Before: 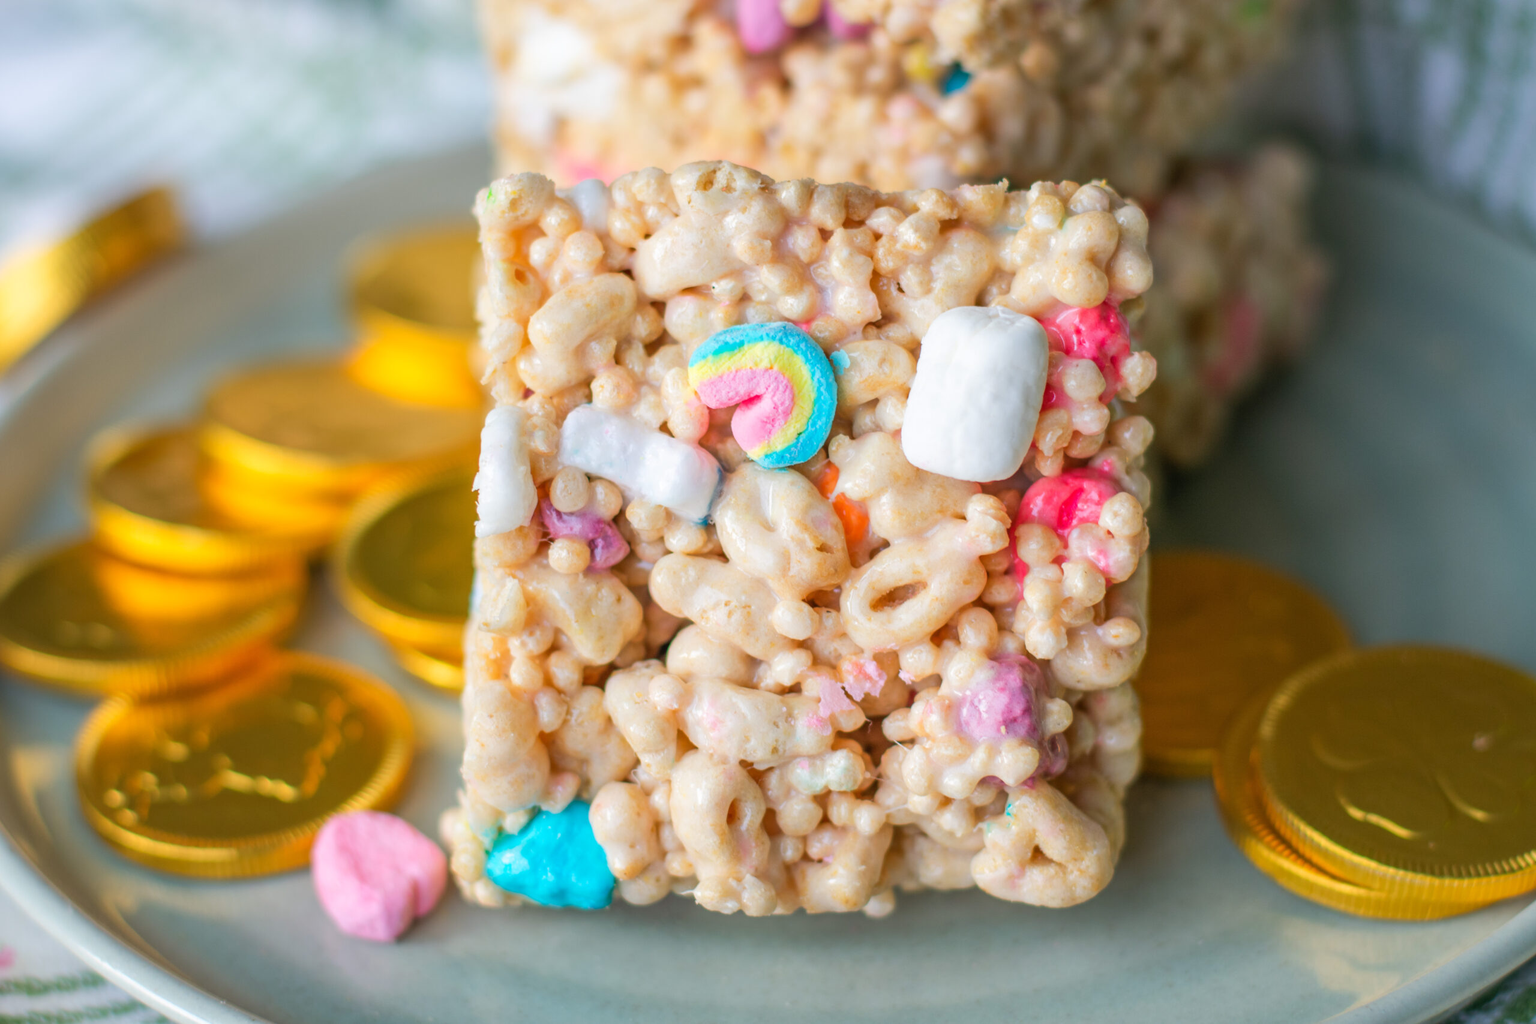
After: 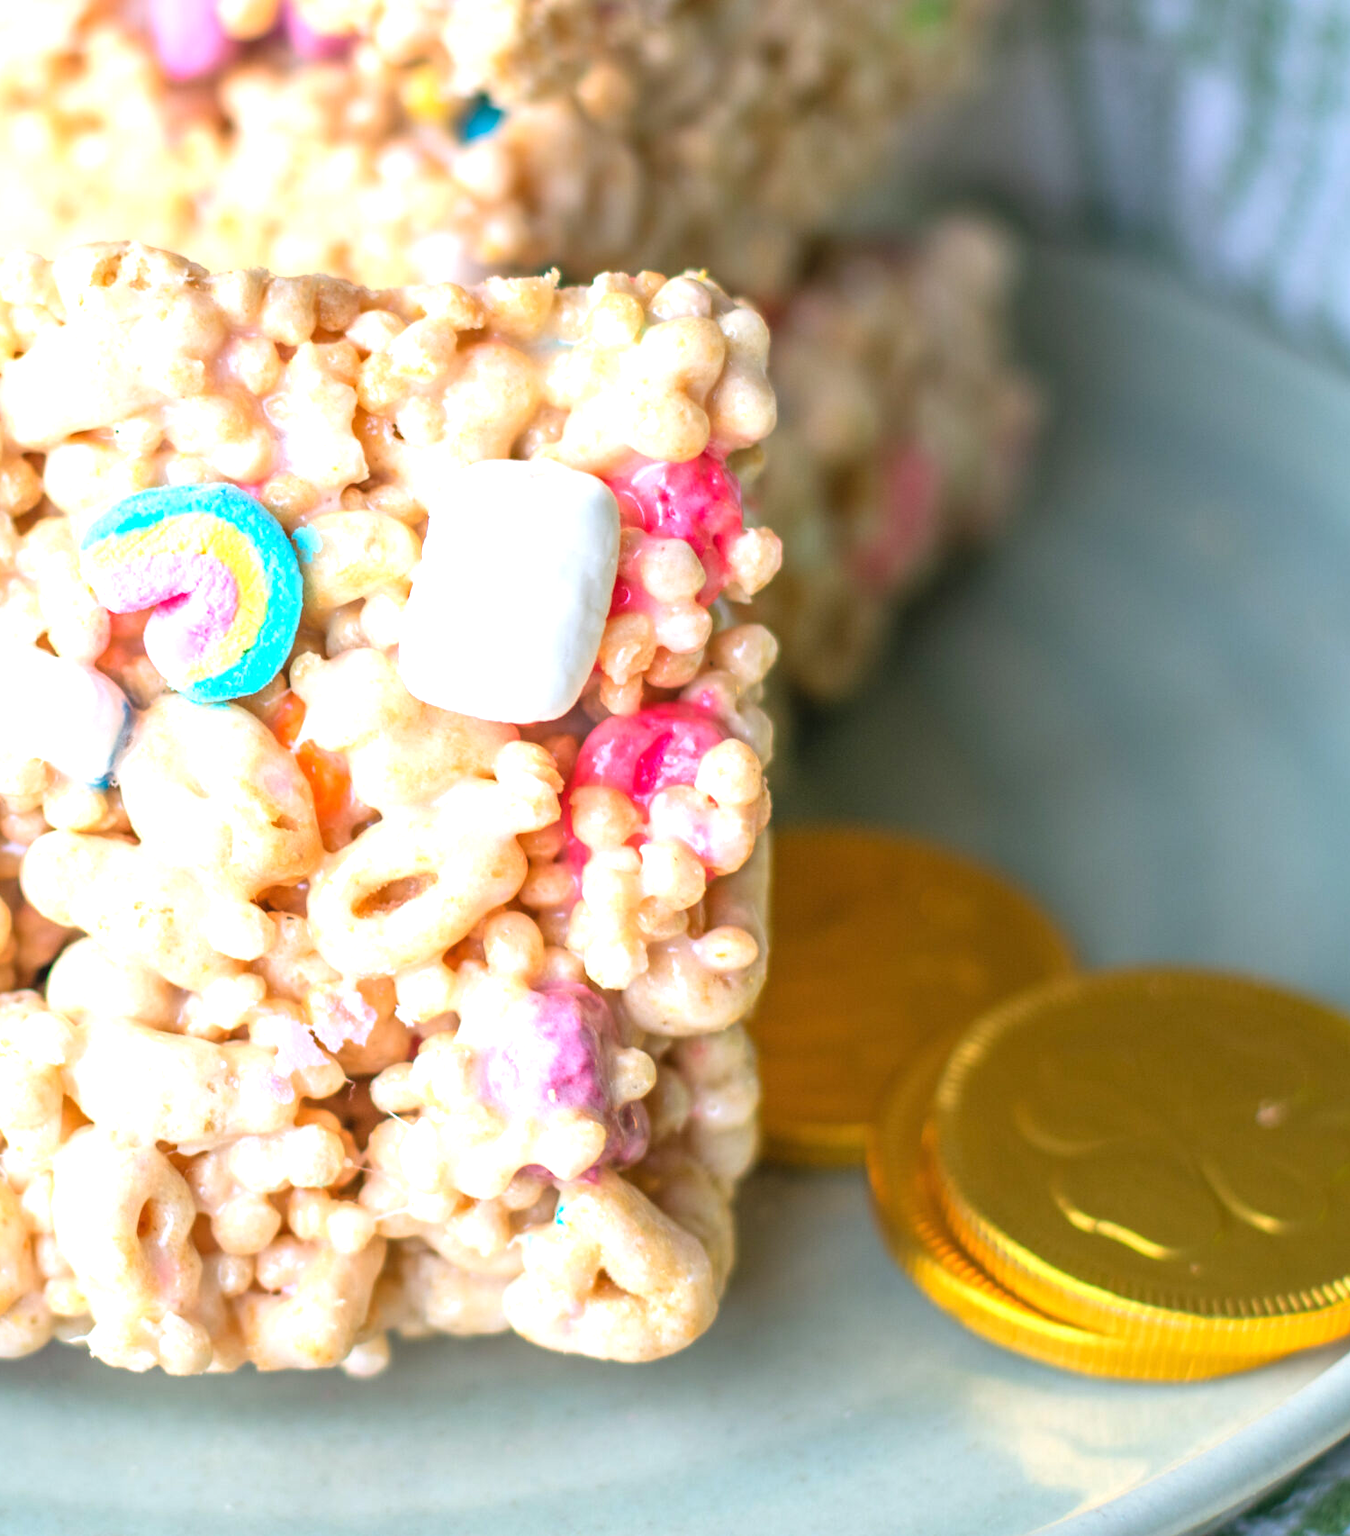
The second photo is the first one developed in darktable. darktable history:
exposure: exposure 0.95 EV, compensate highlight preservation false
crop: left 41.402%
white balance: red 1.004, blue 1.024
